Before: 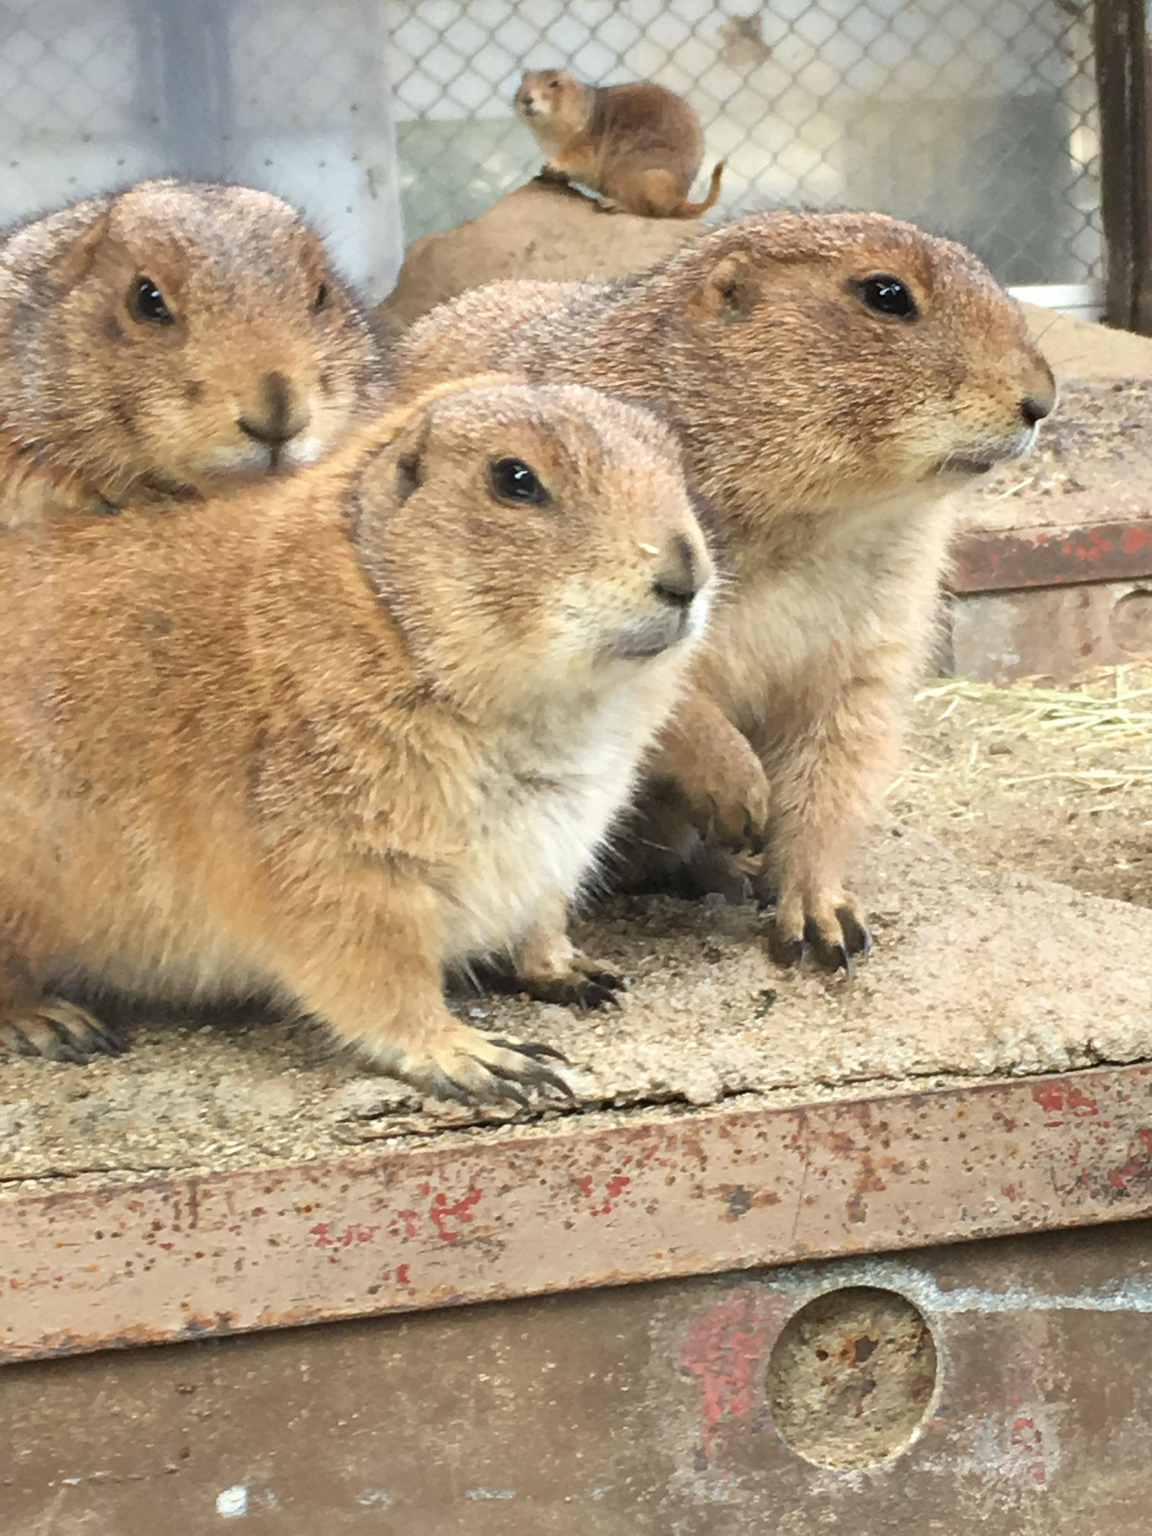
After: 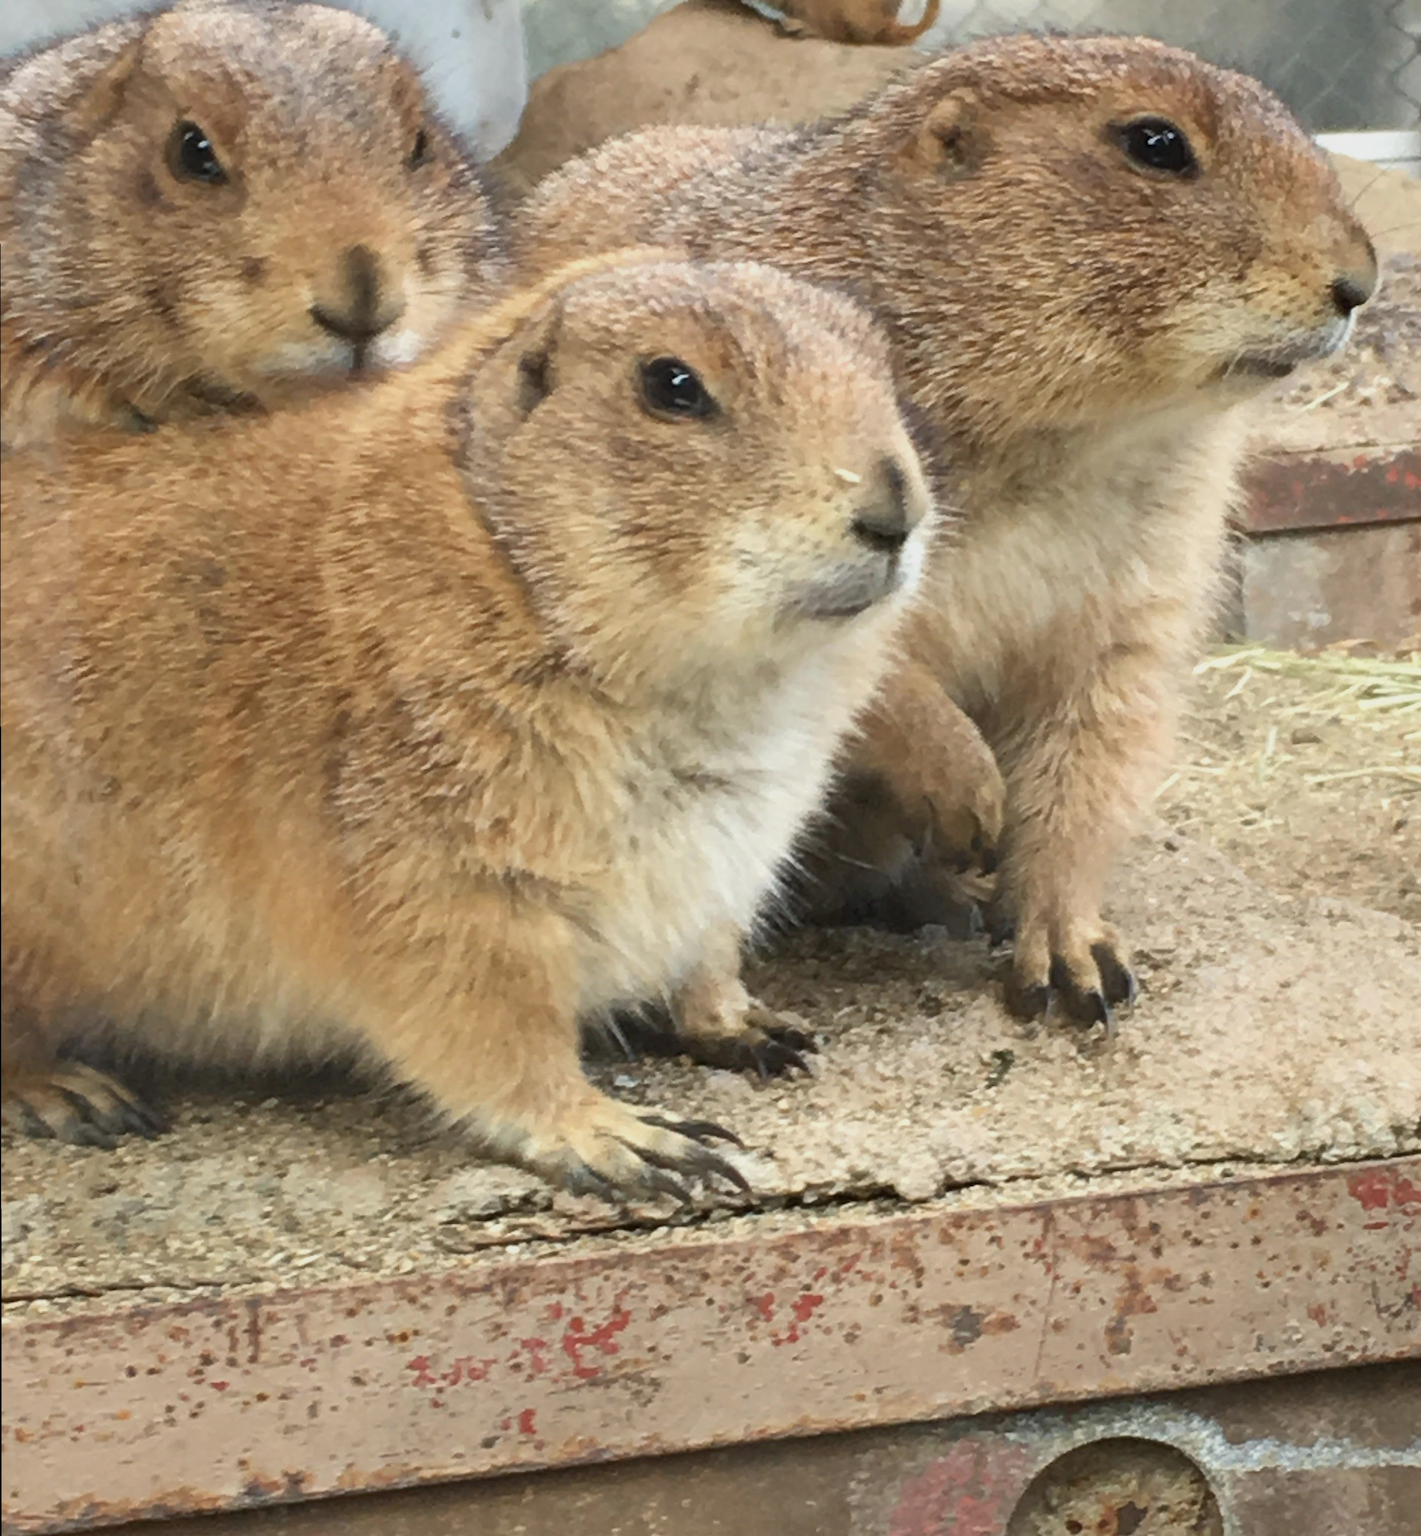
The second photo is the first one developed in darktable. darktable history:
crop and rotate: angle 0.059°, top 12.018%, right 5.513%, bottom 11.33%
tone equalizer: -8 EV 0.247 EV, -7 EV 0.434 EV, -6 EV 0.392 EV, -5 EV 0.229 EV, -3 EV -0.251 EV, -2 EV -0.42 EV, -1 EV -0.391 EV, +0 EV -0.259 EV
